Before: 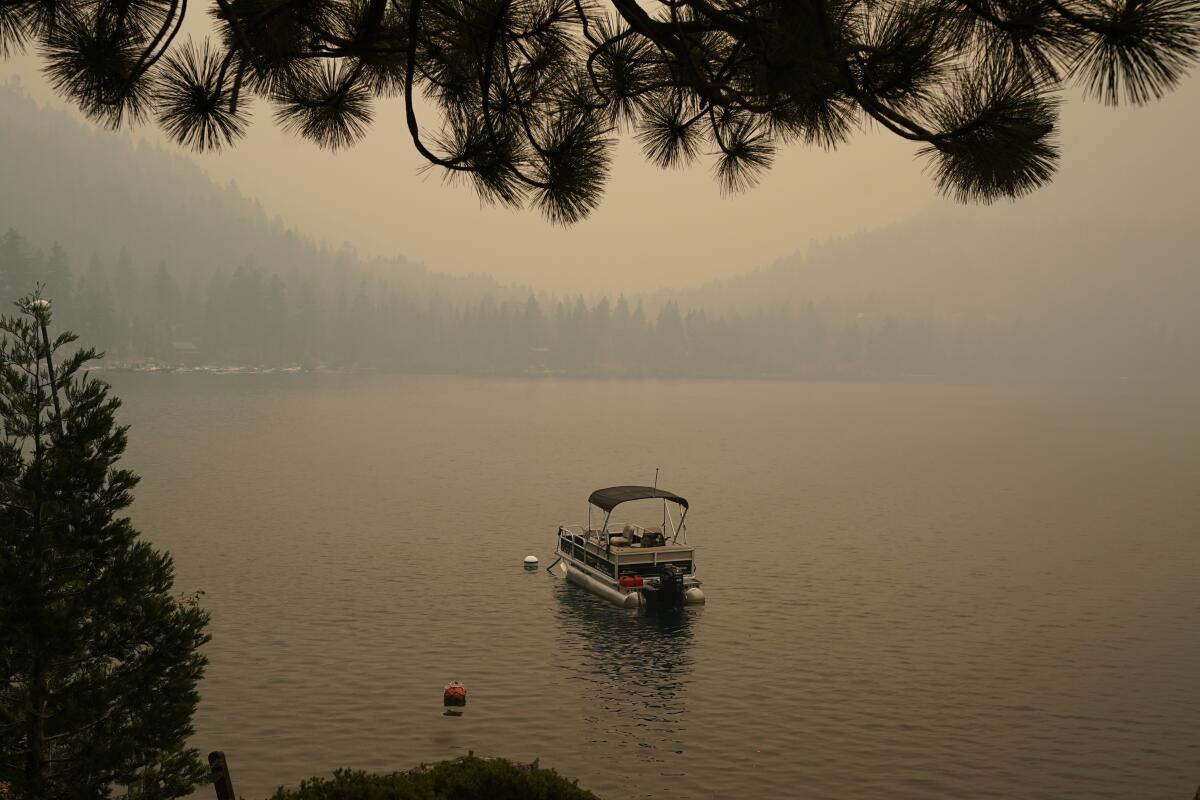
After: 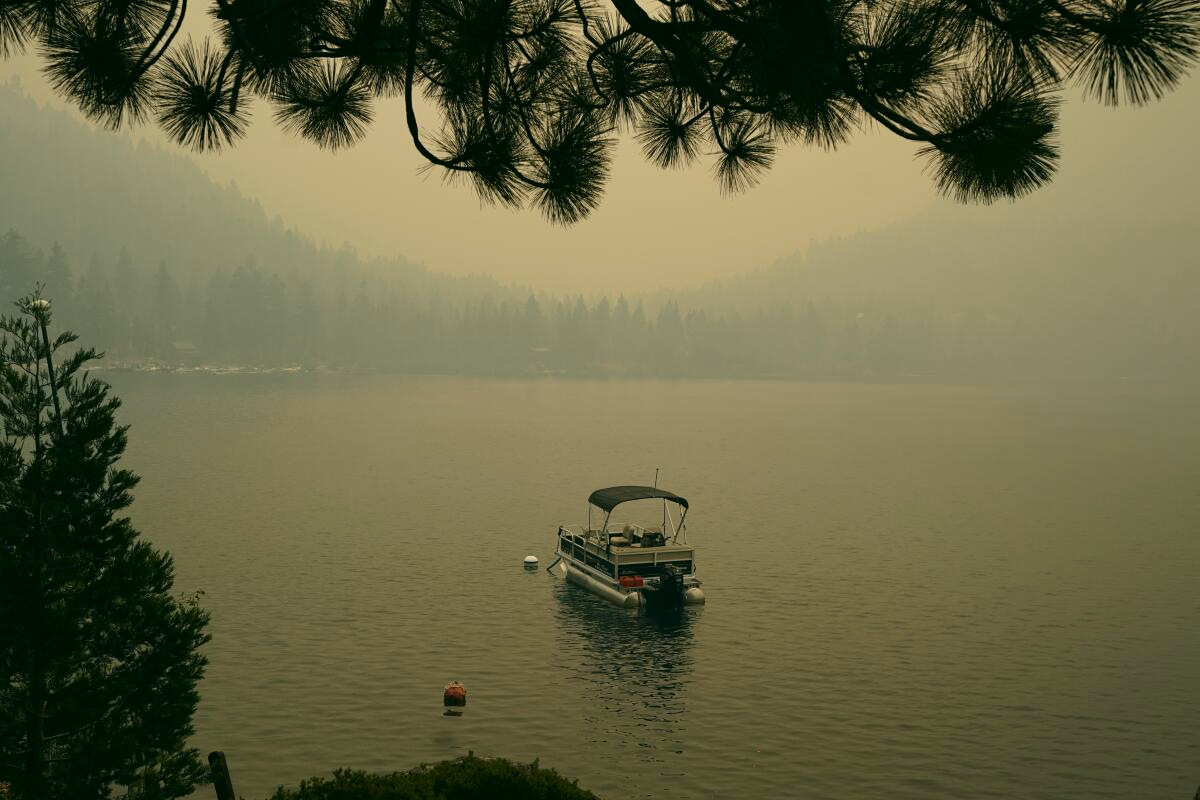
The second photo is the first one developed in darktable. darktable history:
color correction: highlights a* -0.471, highlights b* 9.18, shadows a* -9.13, shadows b* 0.407
